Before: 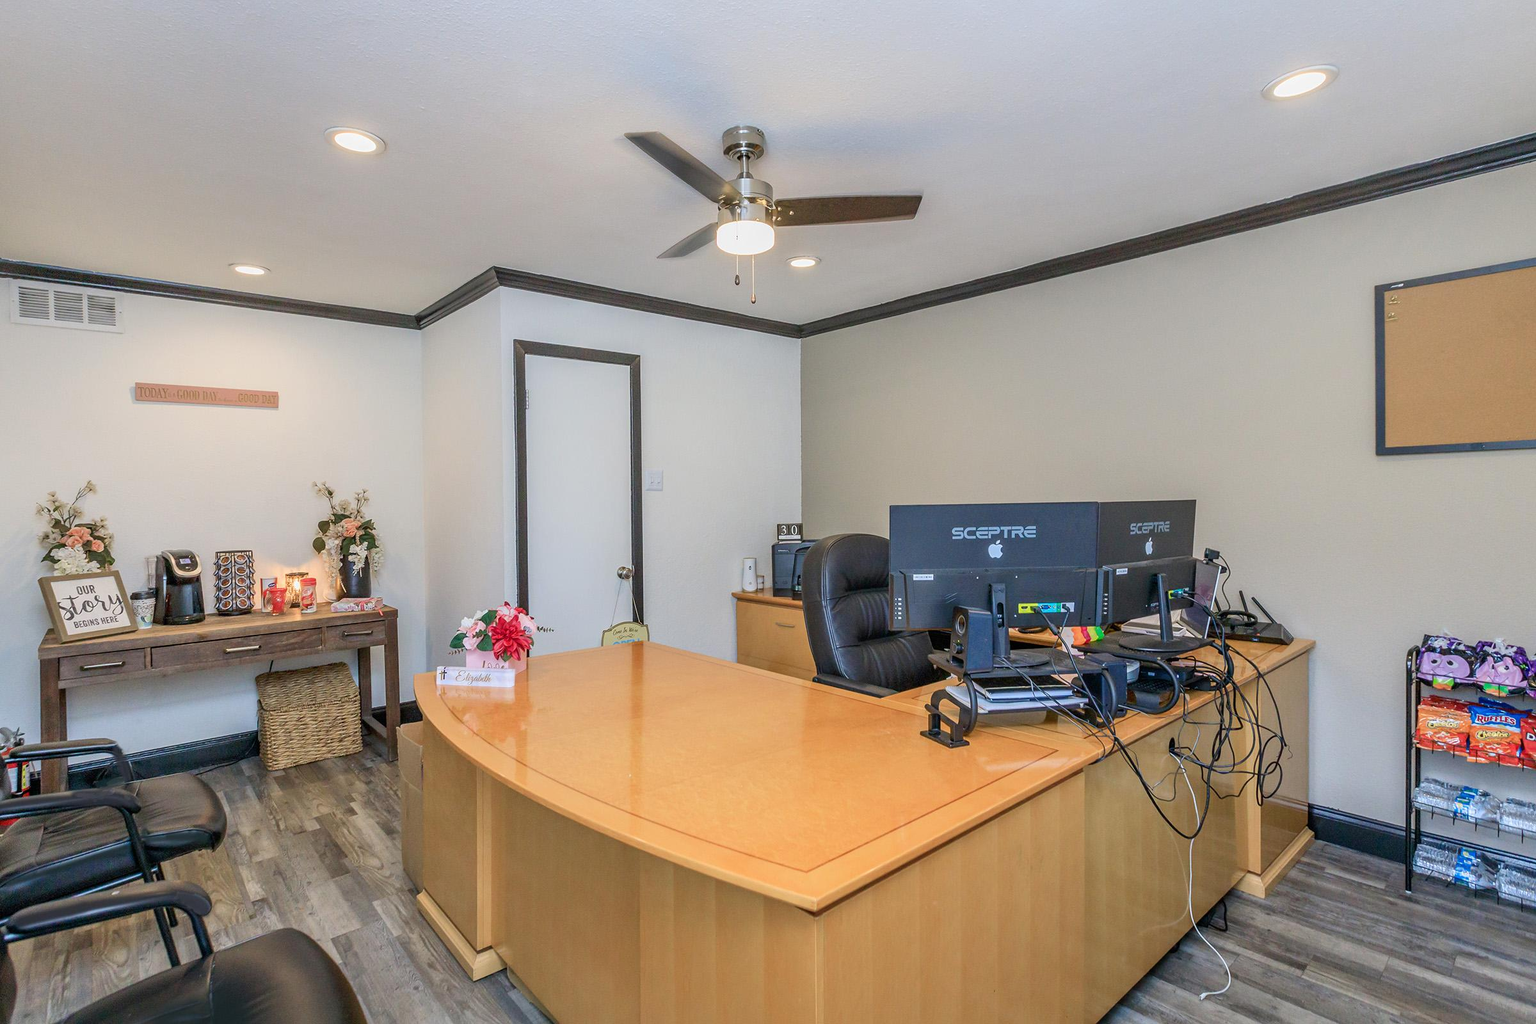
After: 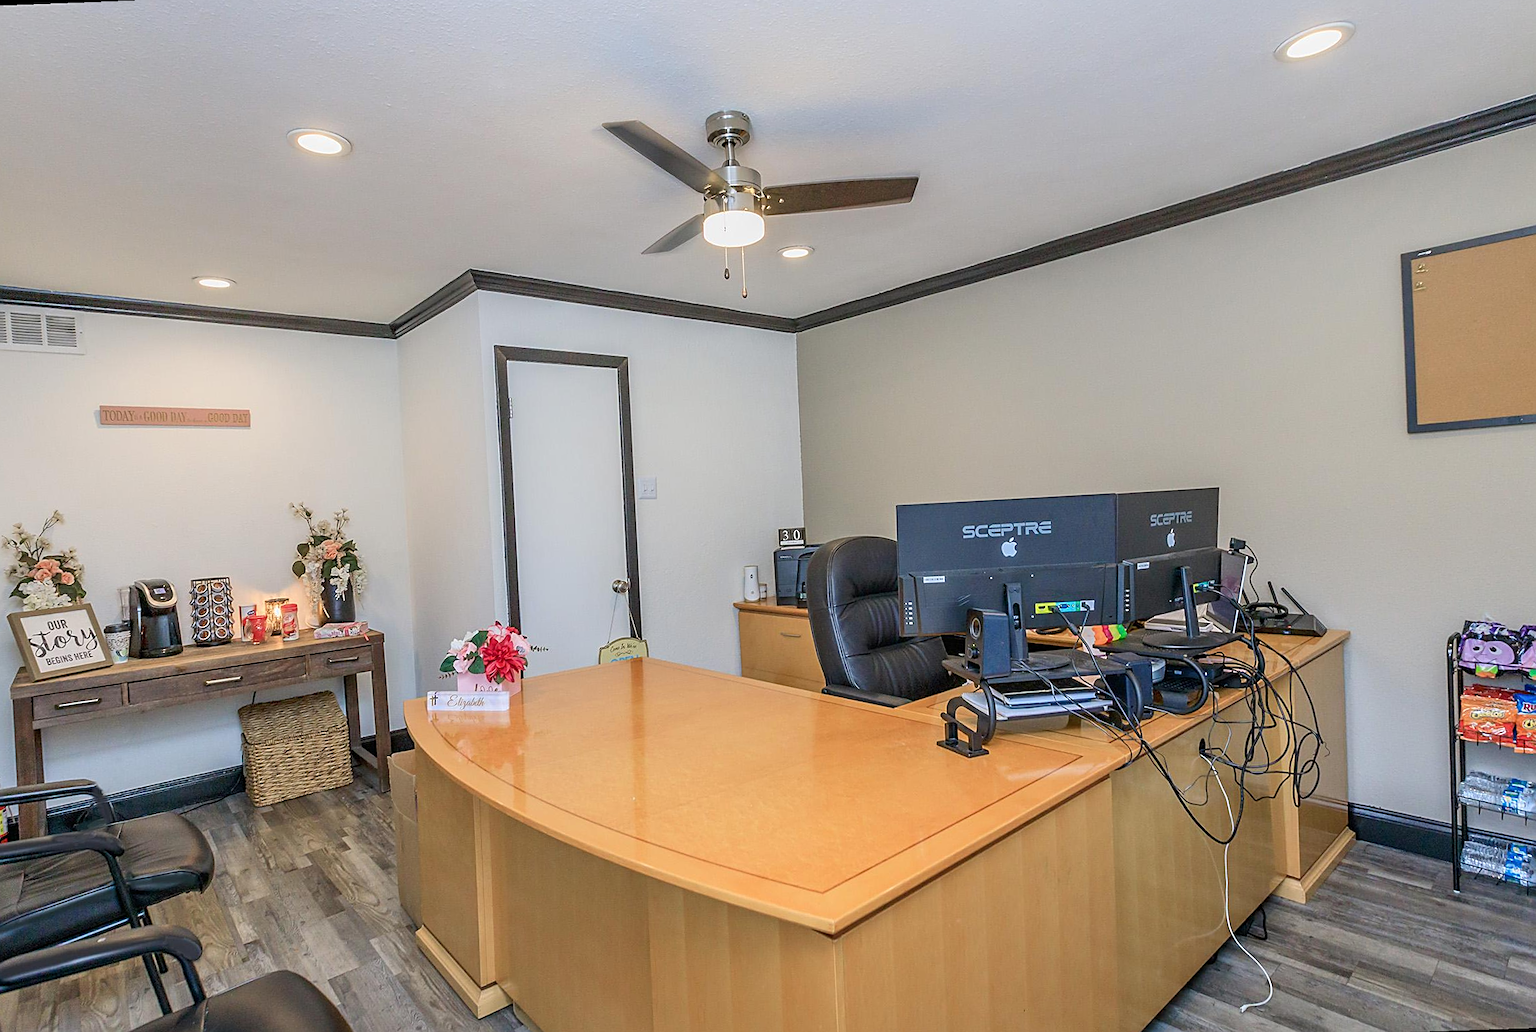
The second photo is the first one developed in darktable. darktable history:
sharpen: on, module defaults
rotate and perspective: rotation -2.12°, lens shift (vertical) 0.009, lens shift (horizontal) -0.008, automatic cropping original format, crop left 0.036, crop right 0.964, crop top 0.05, crop bottom 0.959
